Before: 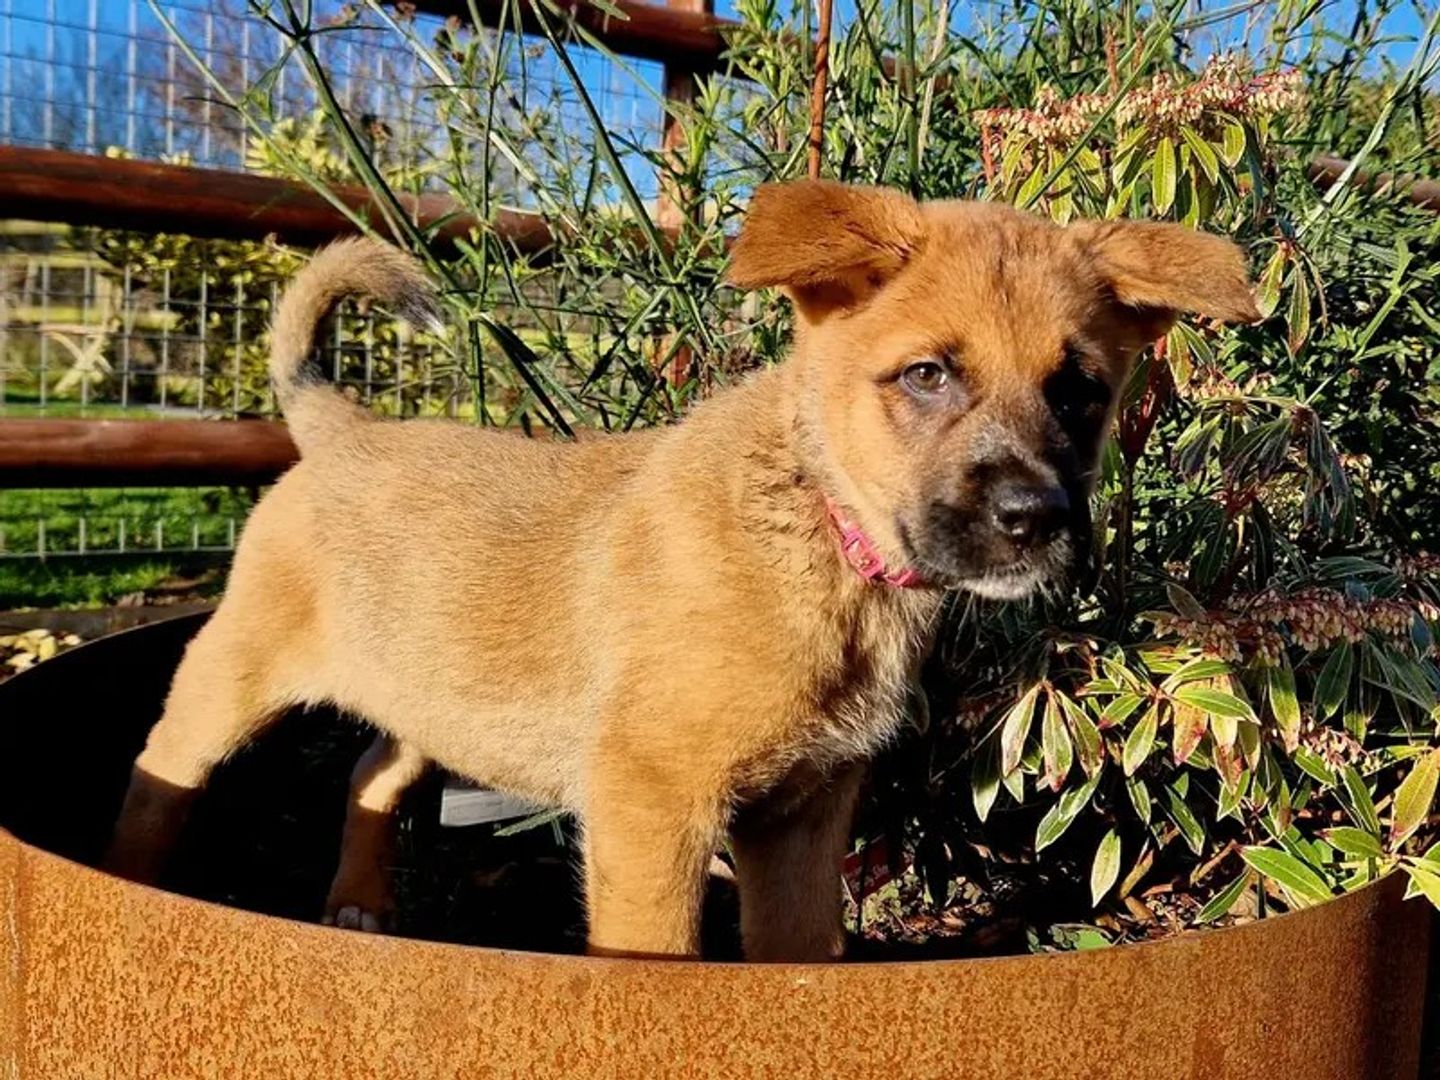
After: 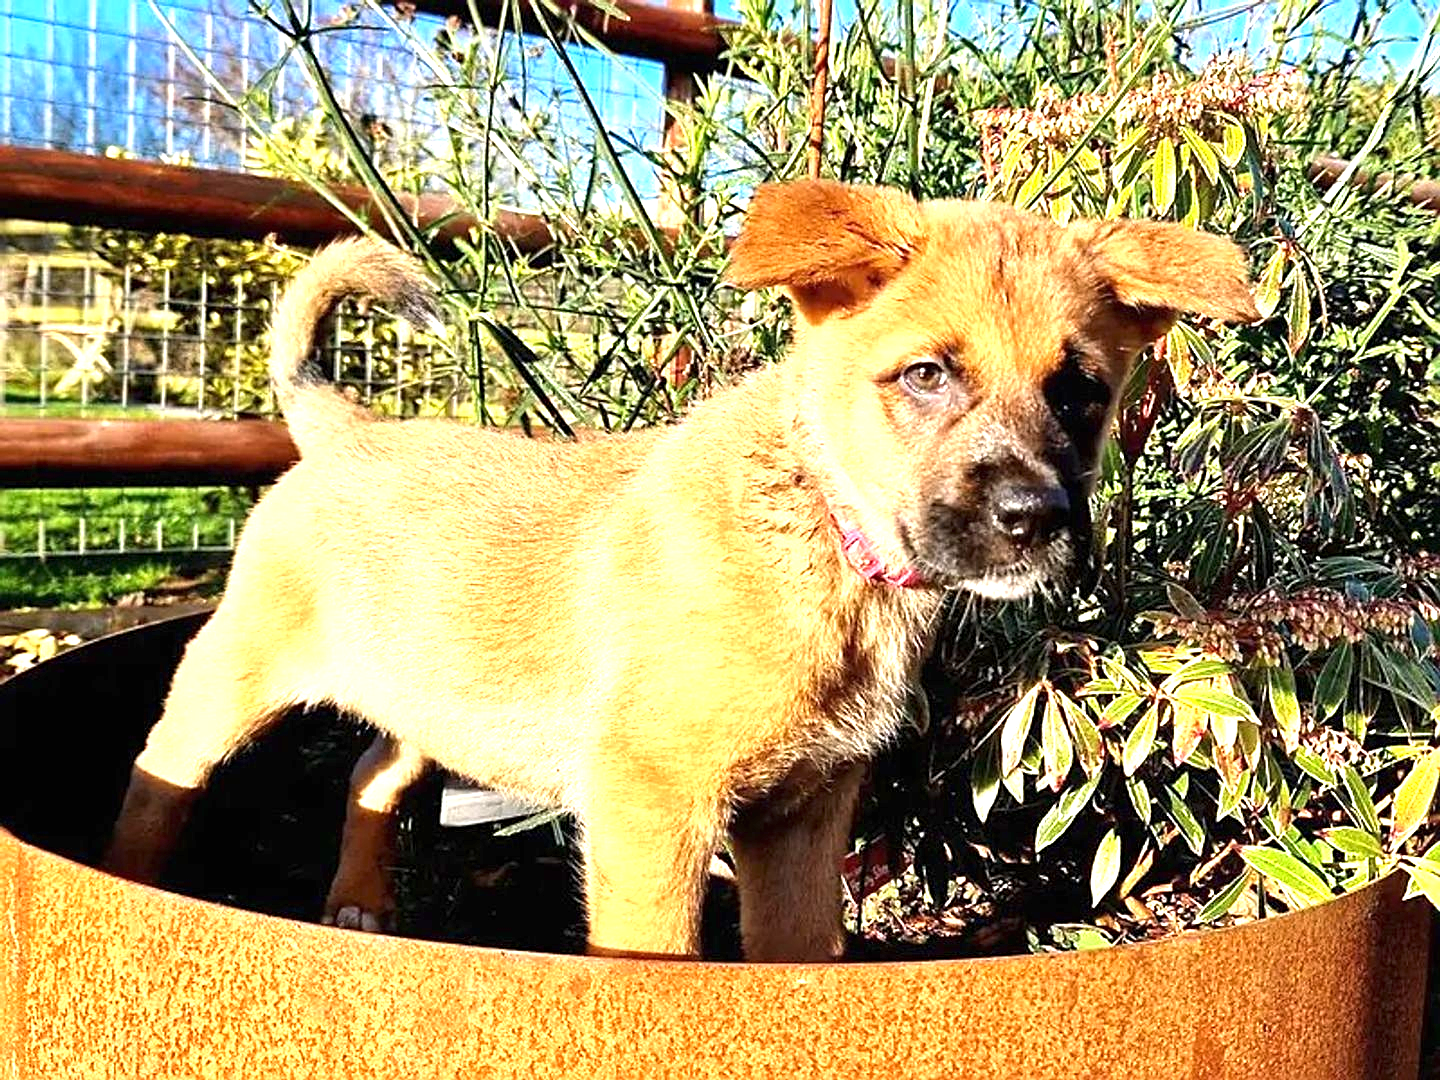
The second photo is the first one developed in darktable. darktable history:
exposure: black level correction 0, exposure 1.439 EV, compensate exposure bias true, compensate highlight preservation false
sharpen: amount 0.585
